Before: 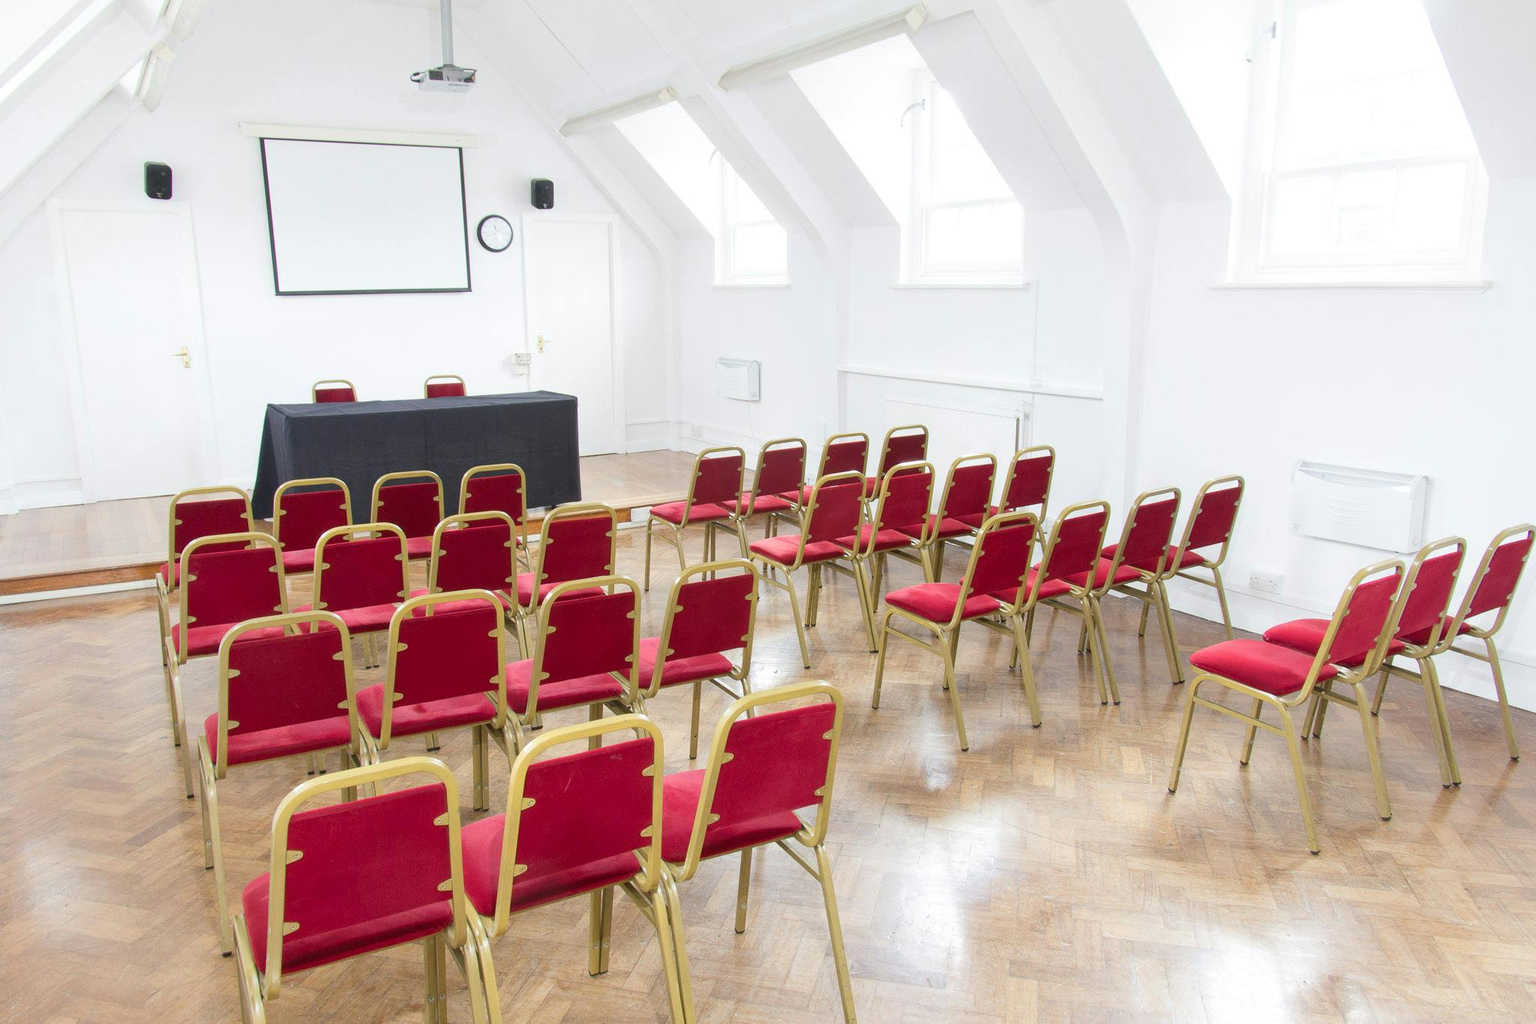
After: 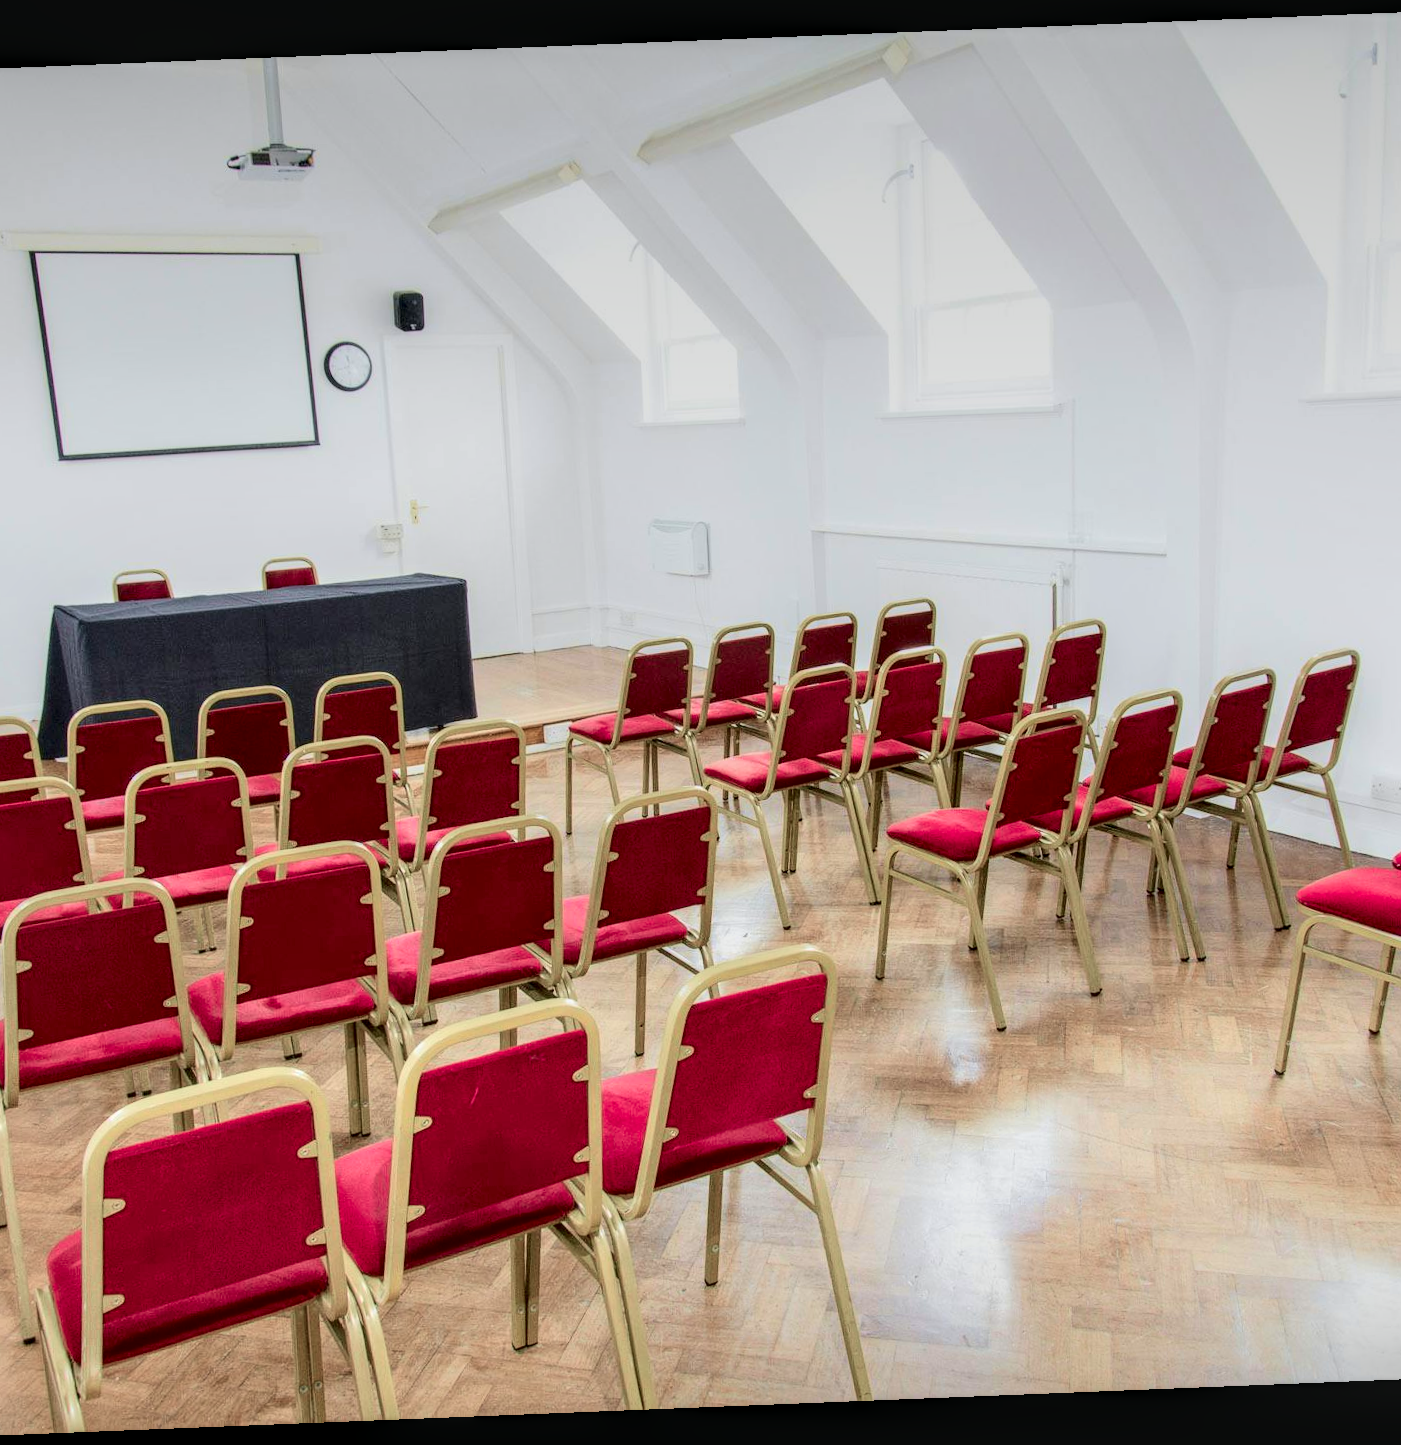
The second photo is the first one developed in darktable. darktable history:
rotate and perspective: rotation -2.29°, automatic cropping off
local contrast: highlights 20%, detail 150%
tone curve: curves: ch0 [(0, 0) (0.049, 0.01) (0.154, 0.081) (0.491, 0.519) (0.748, 0.765) (1, 0.919)]; ch1 [(0, 0) (0.172, 0.123) (0.317, 0.272) (0.401, 0.422) (0.499, 0.497) (0.531, 0.54) (0.615, 0.603) (0.741, 0.783) (1, 1)]; ch2 [(0, 0) (0.411, 0.424) (0.483, 0.478) (0.544, 0.56) (0.686, 0.638) (1, 1)], color space Lab, independent channels, preserve colors none
crop and rotate: left 15.446%, right 17.836%
